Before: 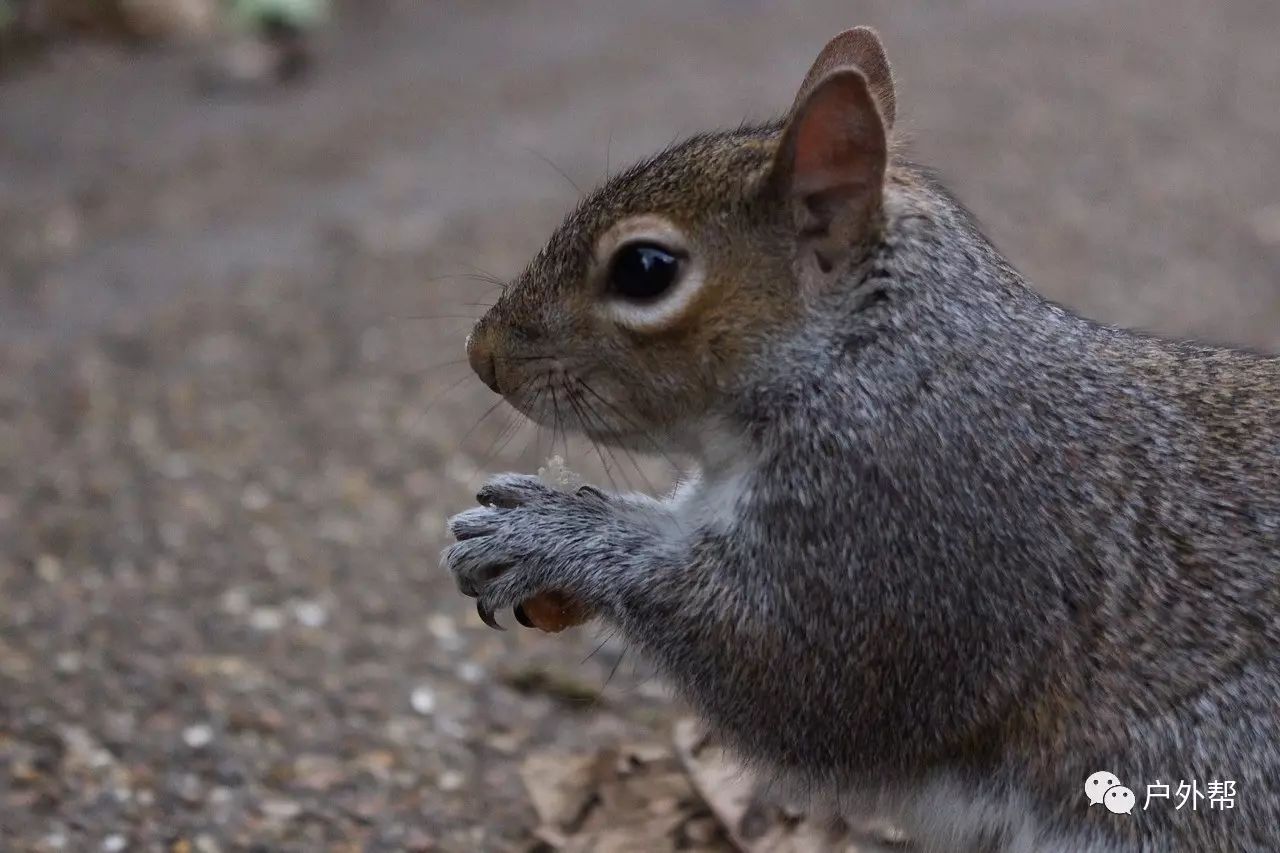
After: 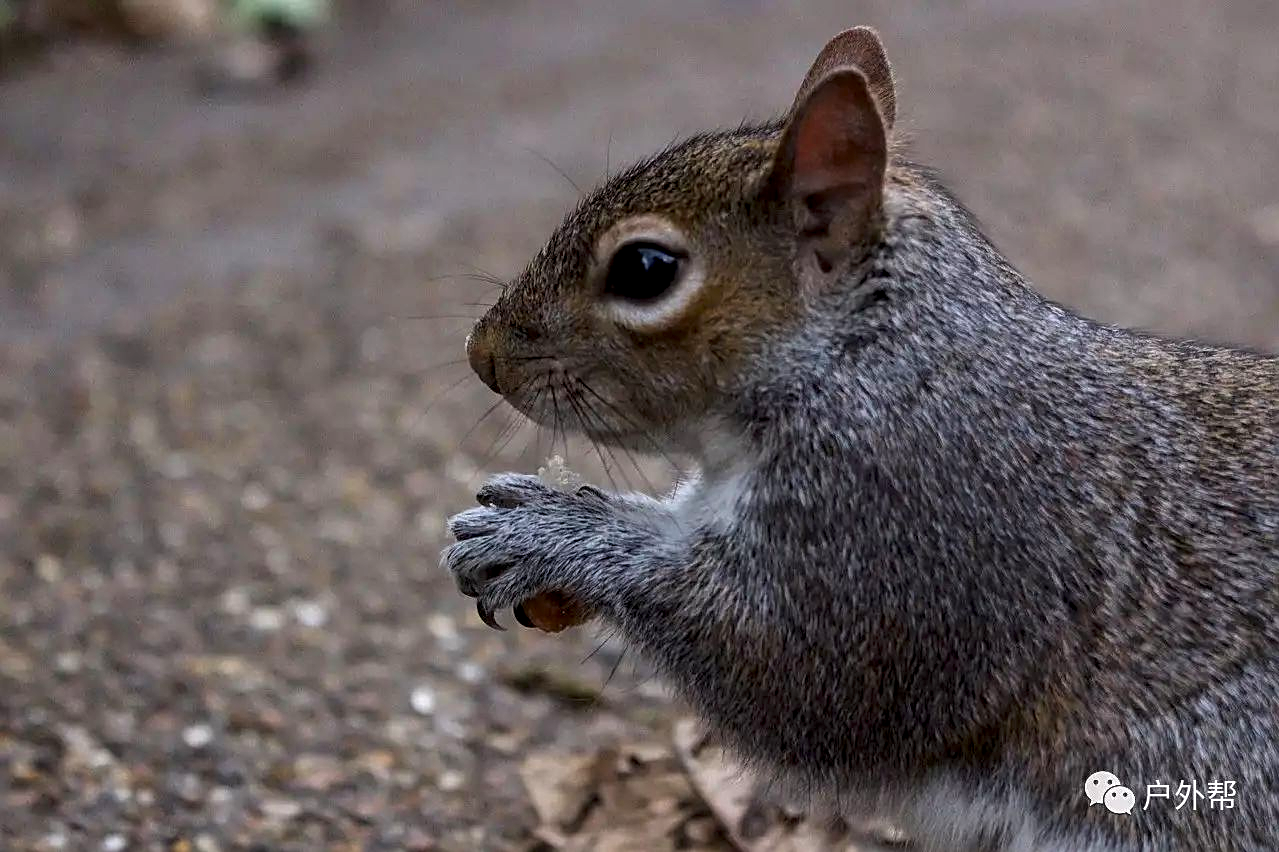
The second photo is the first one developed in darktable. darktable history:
local contrast: detail 139%
crop and rotate: left 0.077%, bottom 0.007%
color balance rgb: linear chroma grading › global chroma 14.608%, perceptual saturation grading › global saturation 0.726%, global vibrance 20%
sharpen: on, module defaults
